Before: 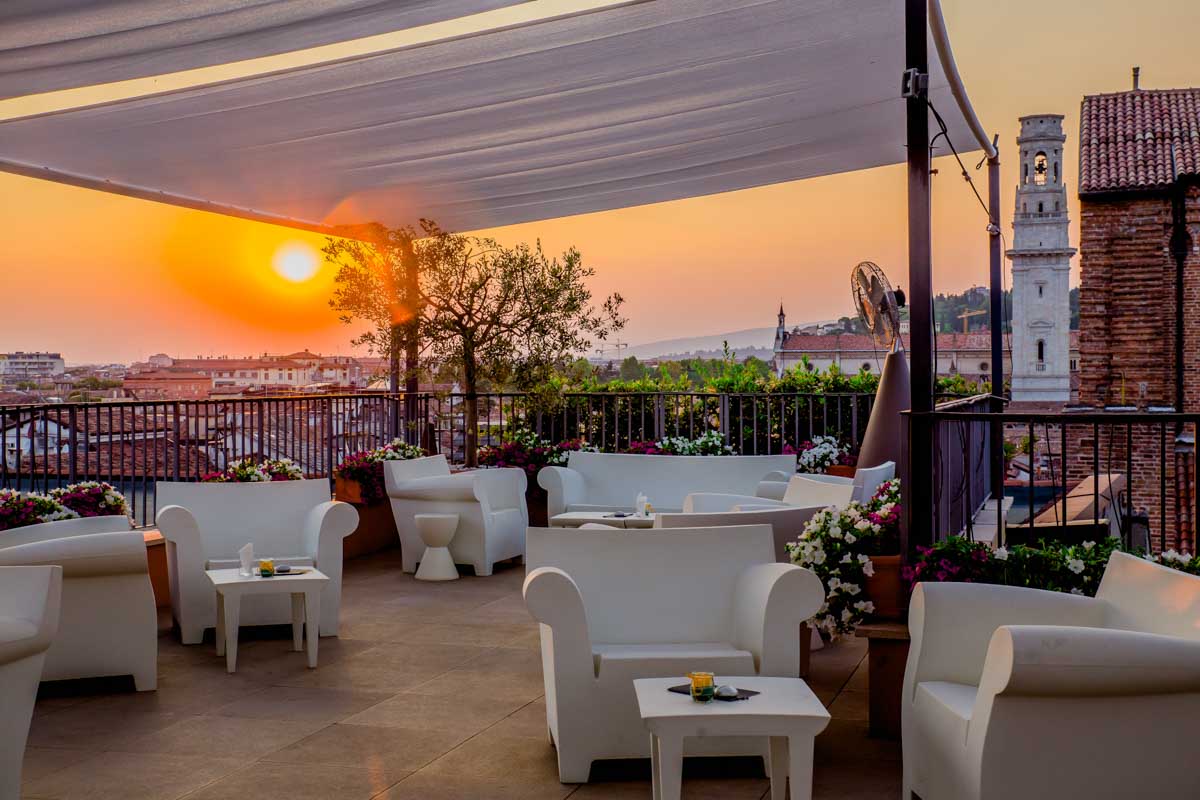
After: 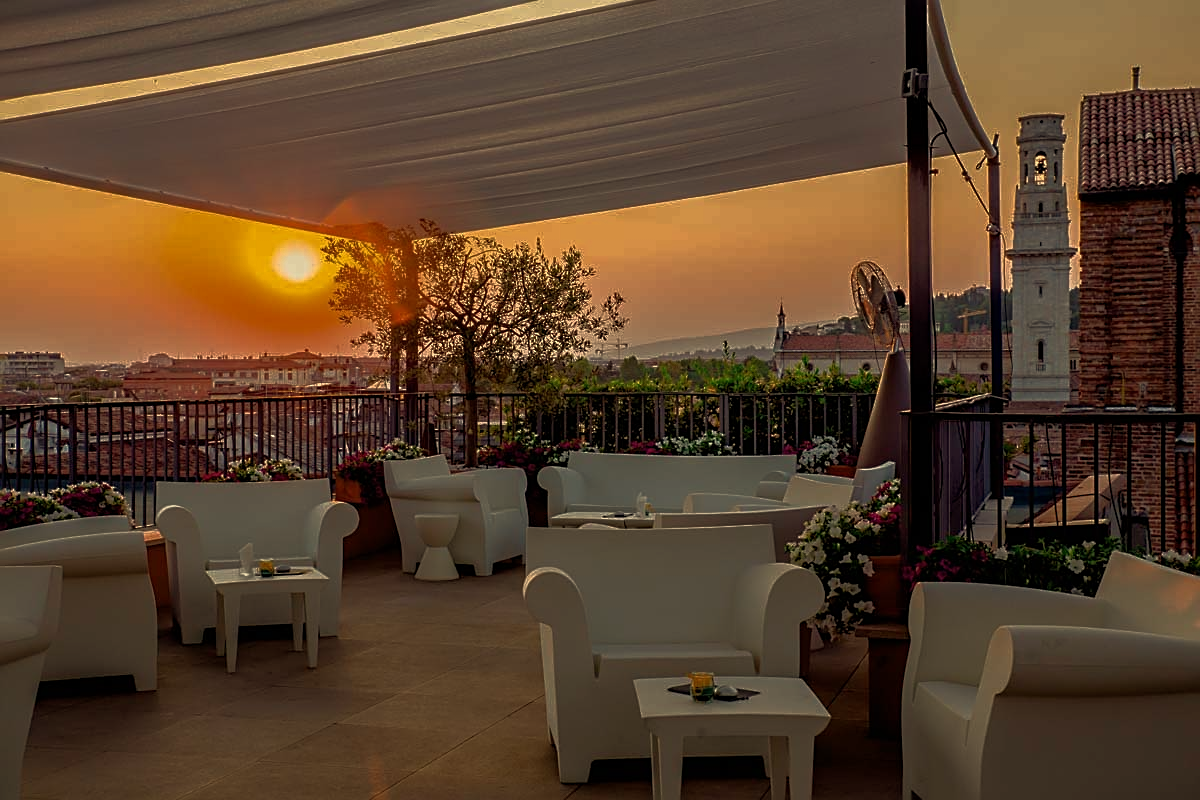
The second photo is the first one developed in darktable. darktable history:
sharpen: on, module defaults
base curve: curves: ch0 [(0, 0) (0.564, 0.291) (0.802, 0.731) (1, 1)]
white balance: red 1.08, blue 0.791
